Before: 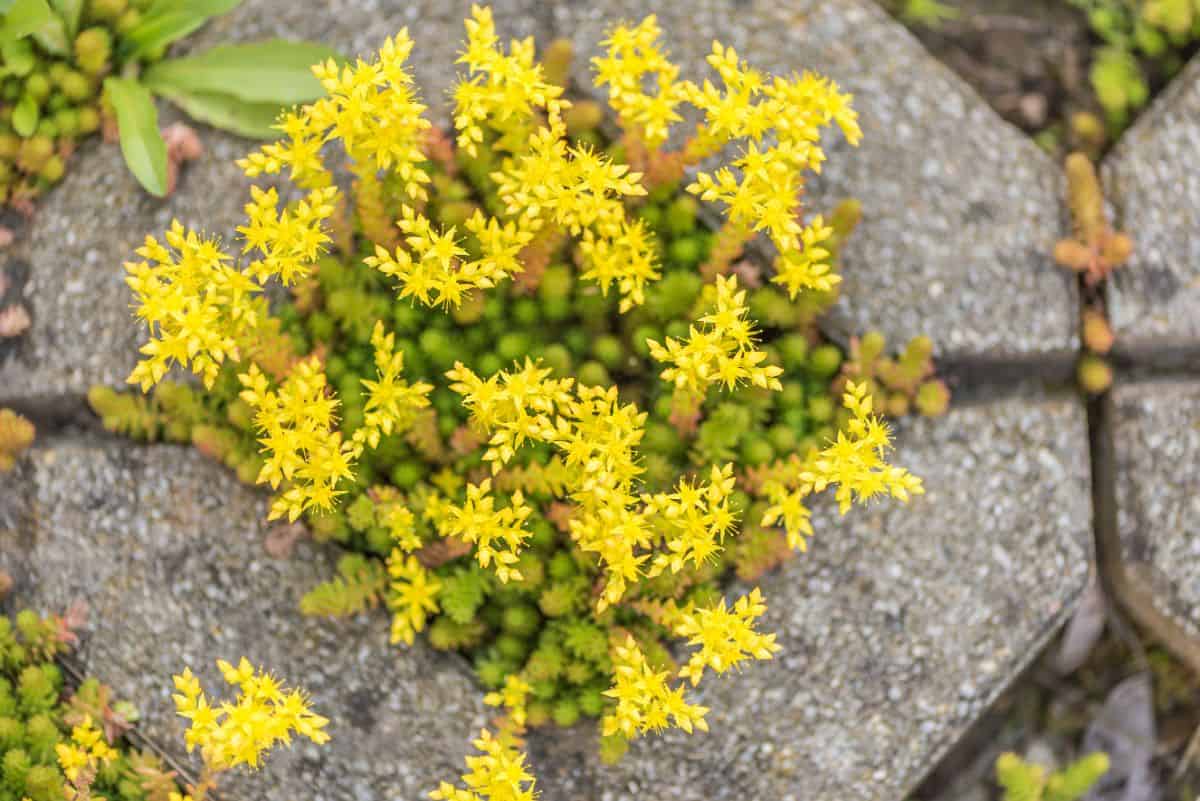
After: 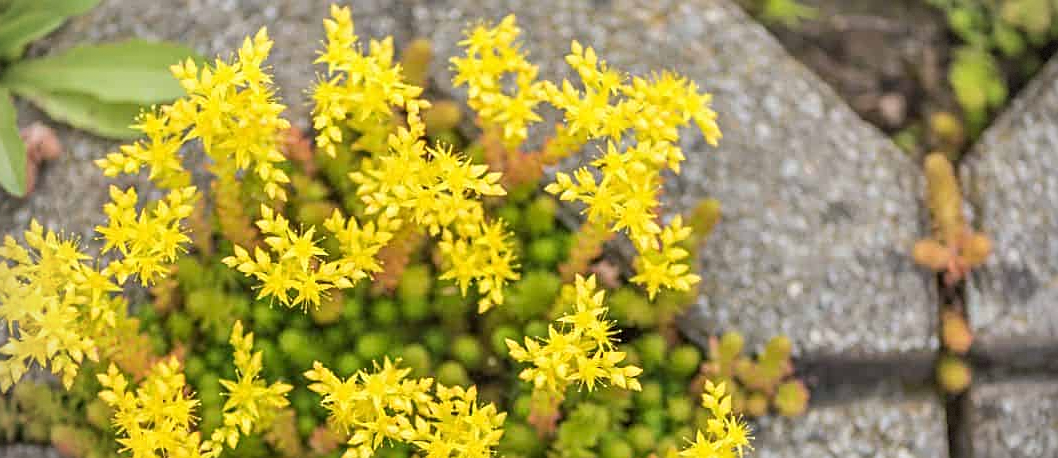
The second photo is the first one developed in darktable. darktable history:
crop and rotate: left 11.812%, bottom 42.776%
vignetting: dithering 8-bit output, unbound false
sharpen: on, module defaults
